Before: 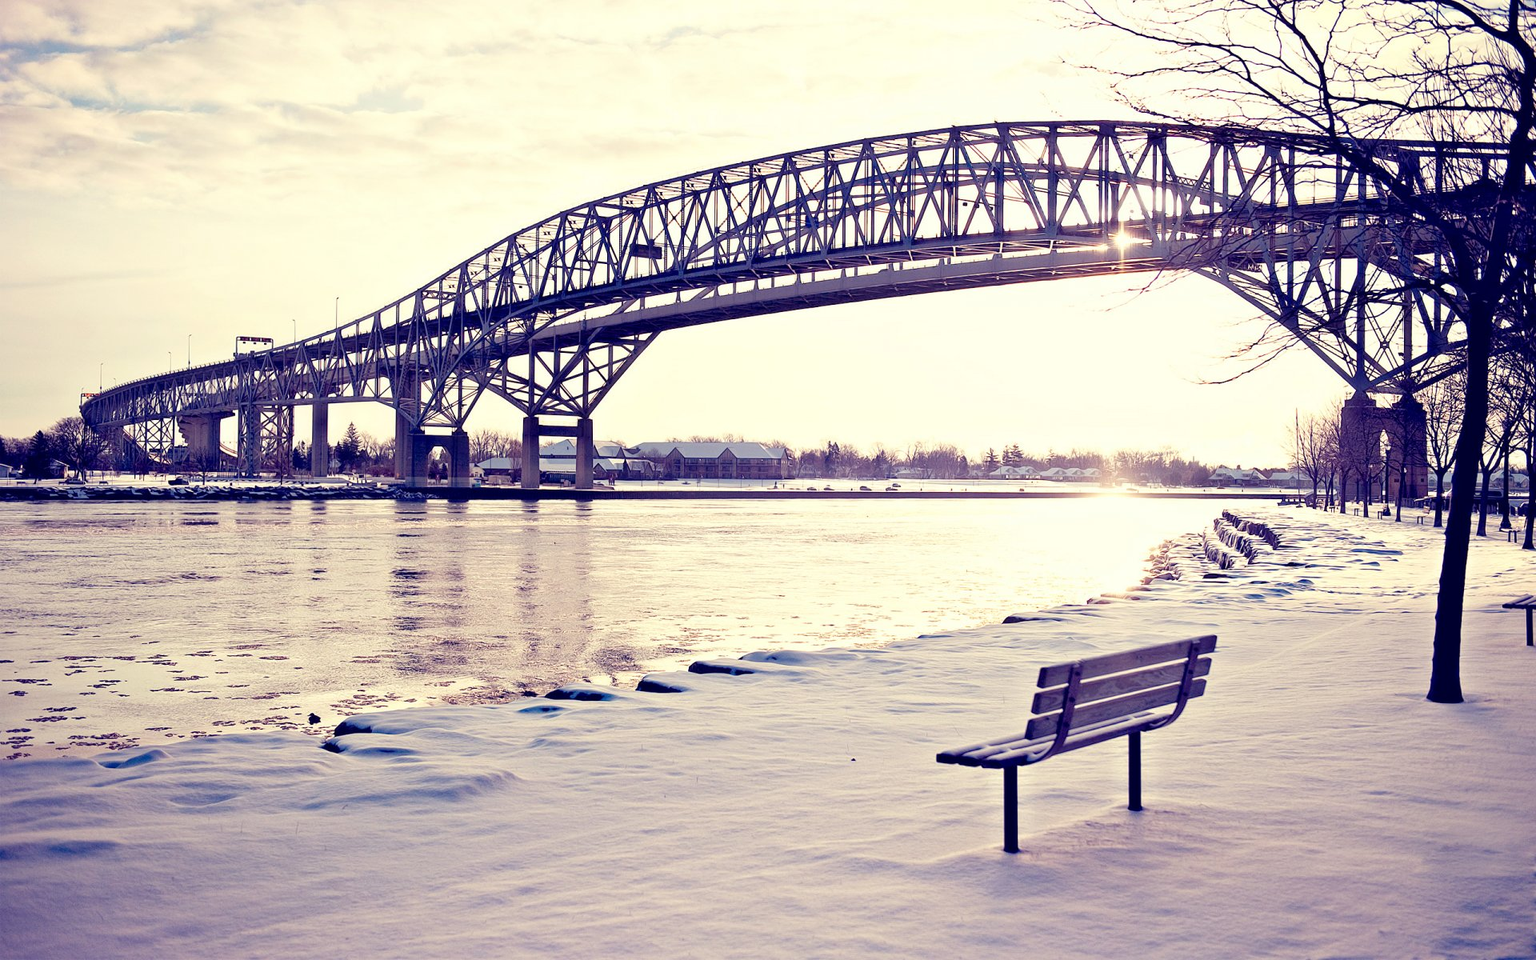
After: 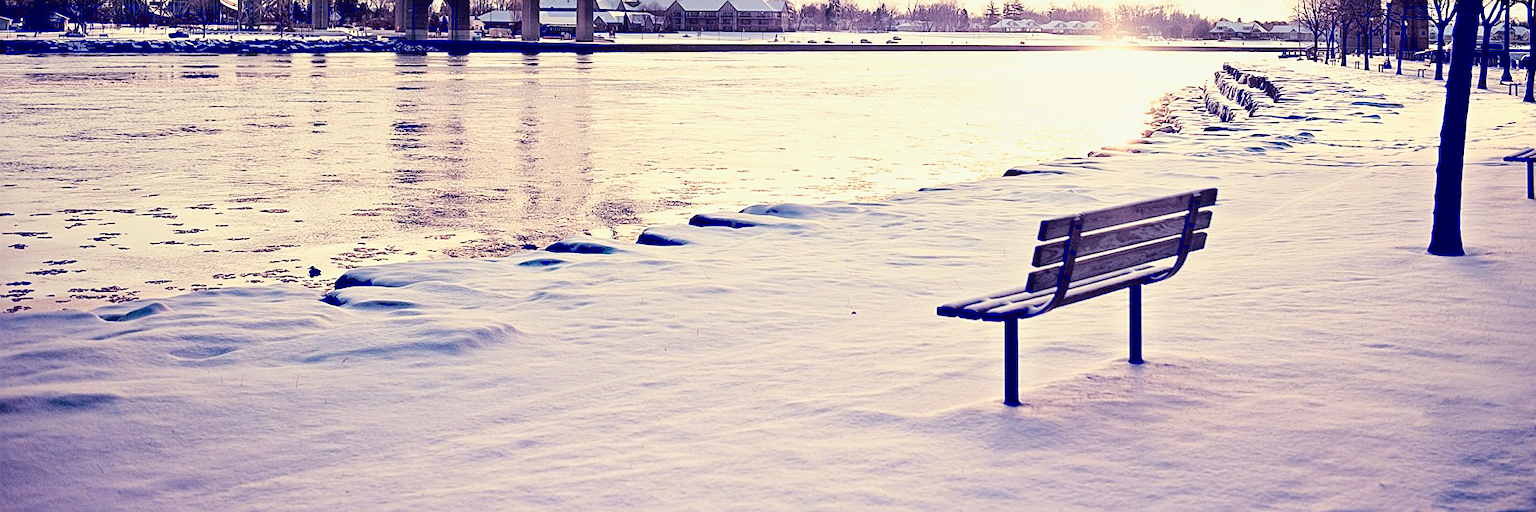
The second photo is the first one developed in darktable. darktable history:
tone curve: curves: ch0 [(0, 0.023) (0.104, 0.058) (0.21, 0.162) (0.469, 0.524) (0.579, 0.65) (0.725, 0.8) (0.858, 0.903) (1, 0.974)]; ch1 [(0, 0) (0.414, 0.395) (0.447, 0.447) (0.502, 0.501) (0.521, 0.512) (0.57, 0.563) (0.618, 0.61) (0.654, 0.642) (1, 1)]; ch2 [(0, 0) (0.356, 0.408) (0.437, 0.453) (0.492, 0.485) (0.524, 0.508) (0.566, 0.567) (0.595, 0.604) (1, 1)], color space Lab, linked channels, preserve colors none
crop and rotate: top 46.652%, right 0.03%
local contrast: mode bilateral grid, contrast 10, coarseness 25, detail 112%, midtone range 0.2
sharpen: on, module defaults
